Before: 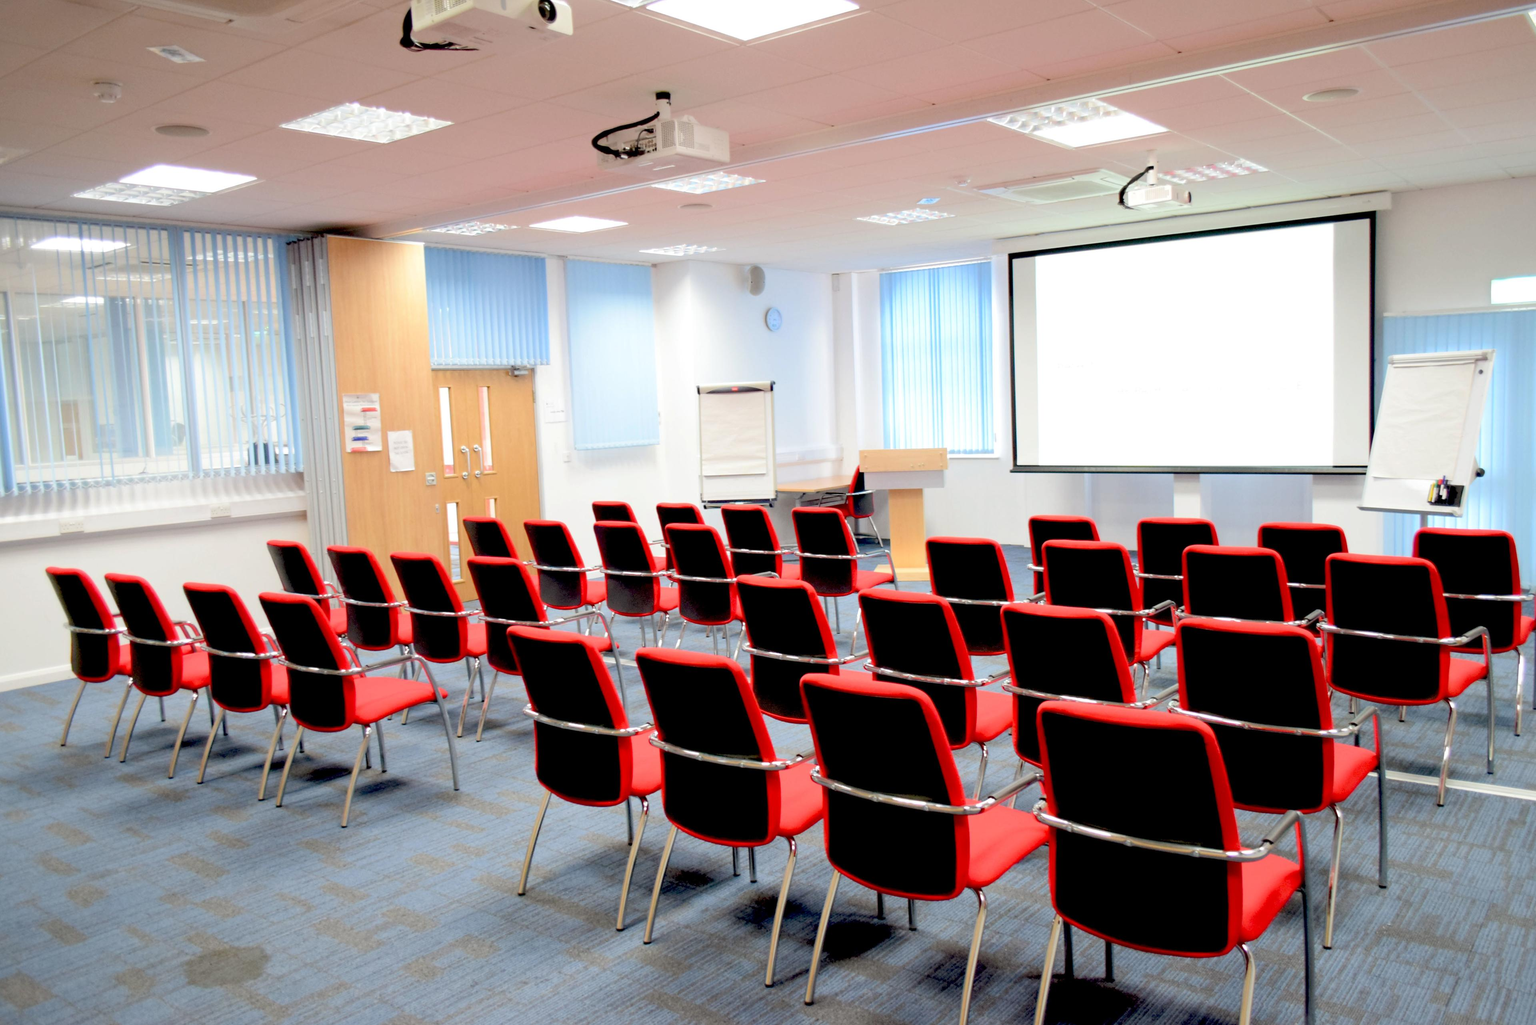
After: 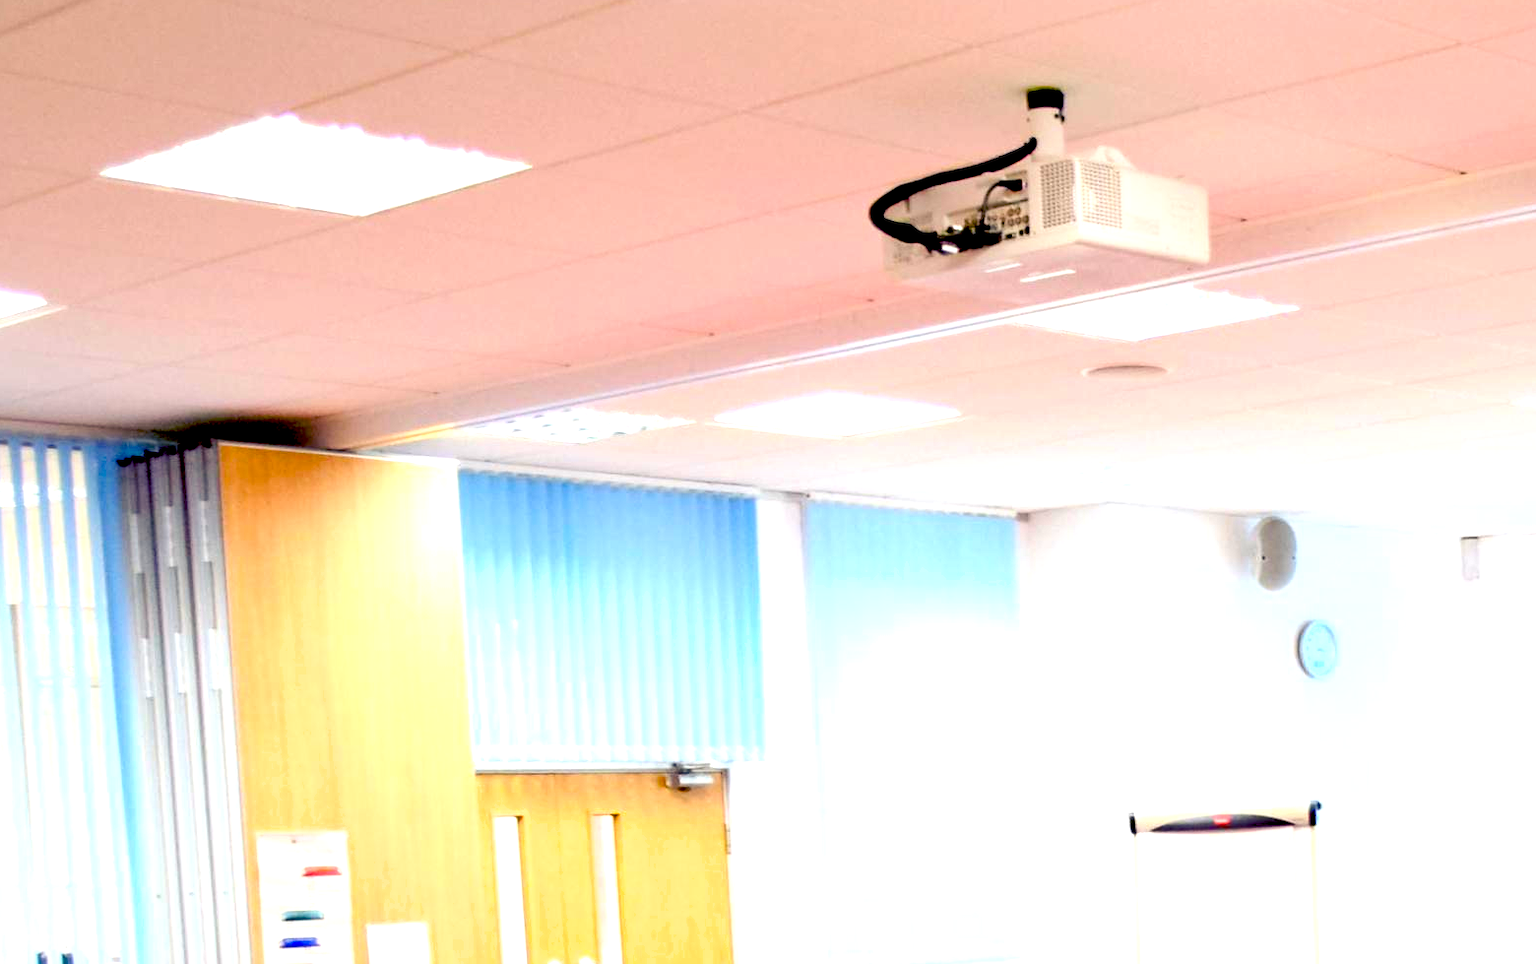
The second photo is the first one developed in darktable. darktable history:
exposure: black level correction 0.036, exposure 0.909 EV, compensate highlight preservation false
shadows and highlights: shadows 36.33, highlights -27.37, soften with gaussian
color balance rgb: shadows lift › luminance -40.998%, shadows lift › chroma 14.298%, shadows lift › hue 261.29°, linear chroma grading › shadows 9.493%, linear chroma grading › highlights 9.642%, linear chroma grading › global chroma 14.679%, linear chroma grading › mid-tones 14.585%, perceptual saturation grading › global saturation 0.943%
crop: left 15.534%, top 5.448%, right 43.825%, bottom 56.264%
